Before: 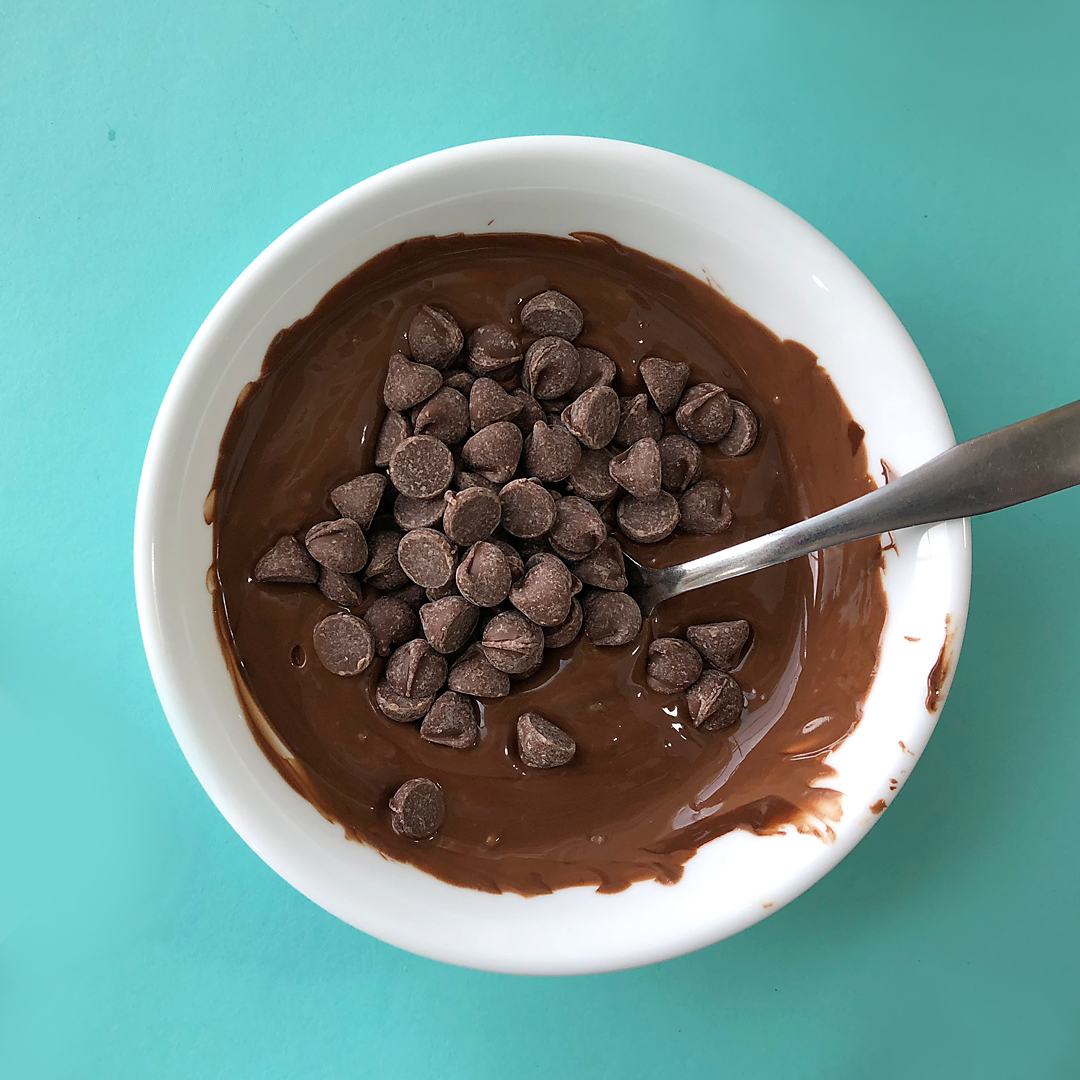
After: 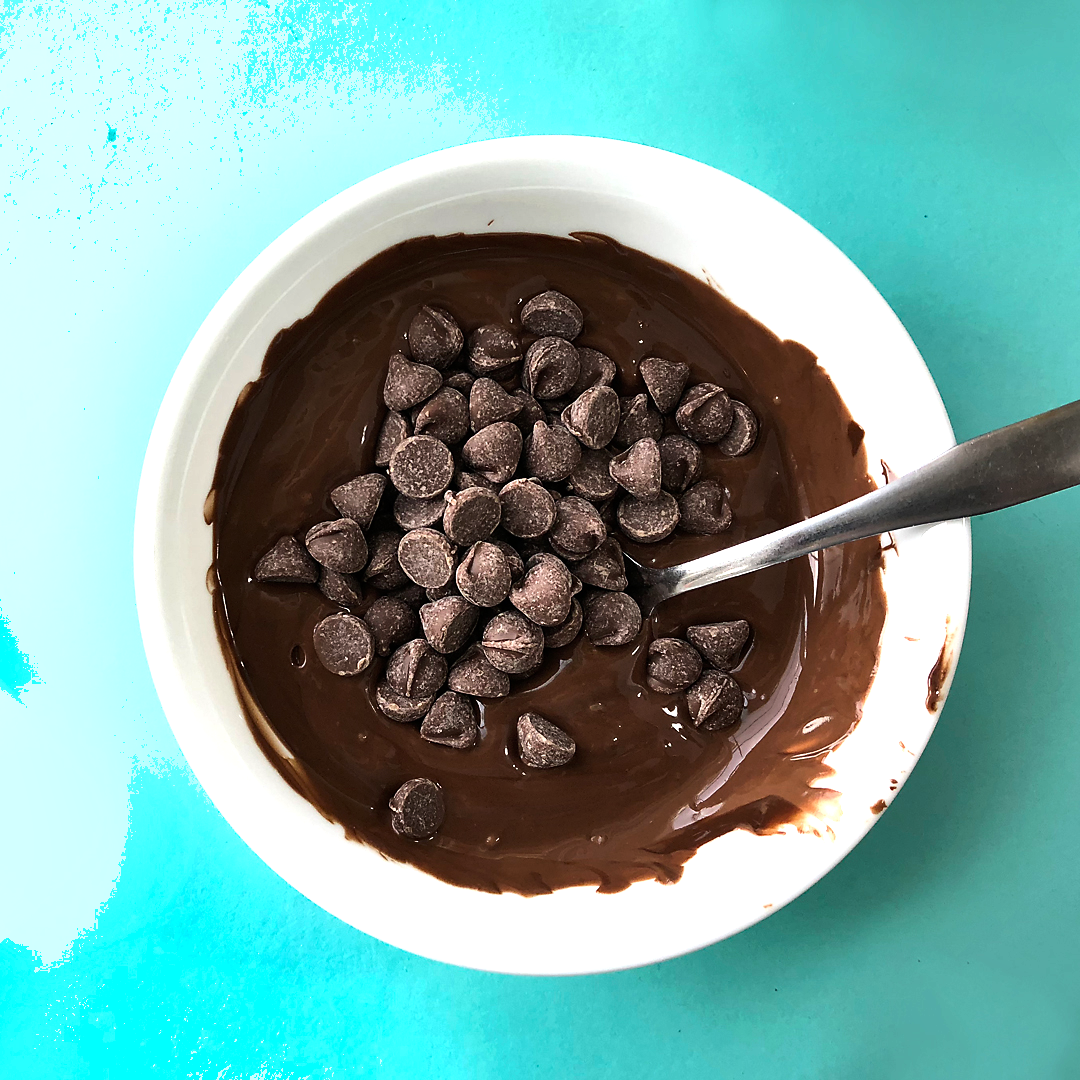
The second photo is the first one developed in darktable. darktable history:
shadows and highlights: soften with gaussian
tone equalizer: -8 EV -1.08 EV, -7 EV -1.01 EV, -6 EV -0.867 EV, -5 EV -0.578 EV, -3 EV 0.578 EV, -2 EV 0.867 EV, -1 EV 1.01 EV, +0 EV 1.08 EV, edges refinement/feathering 500, mask exposure compensation -1.57 EV, preserve details no
